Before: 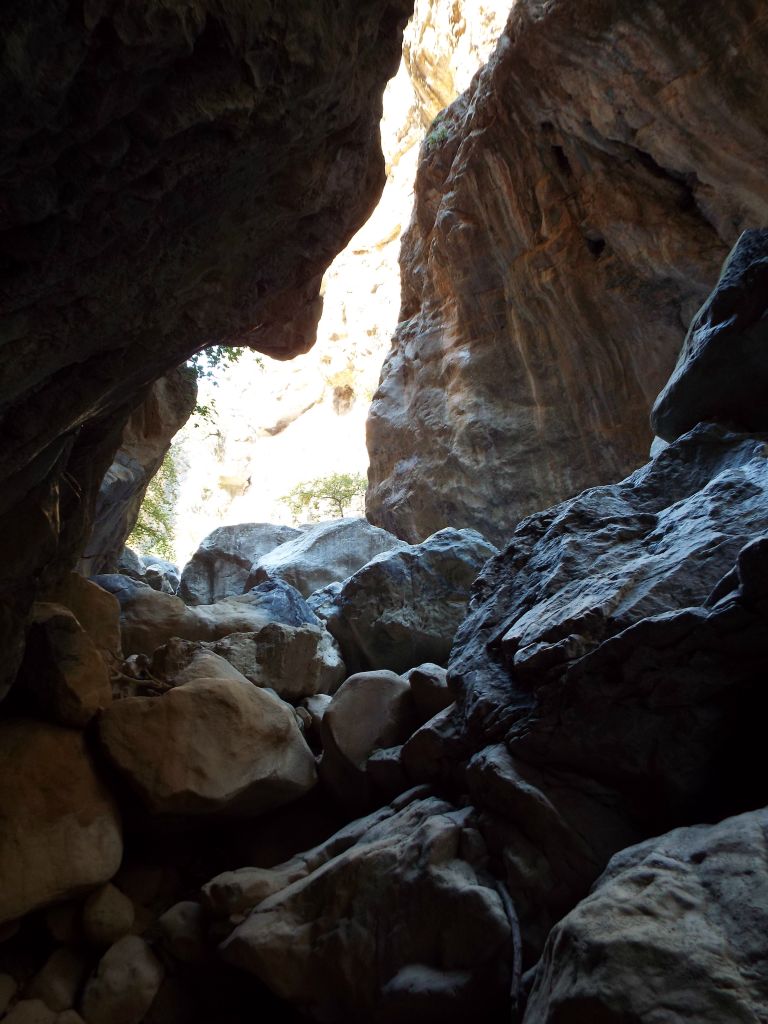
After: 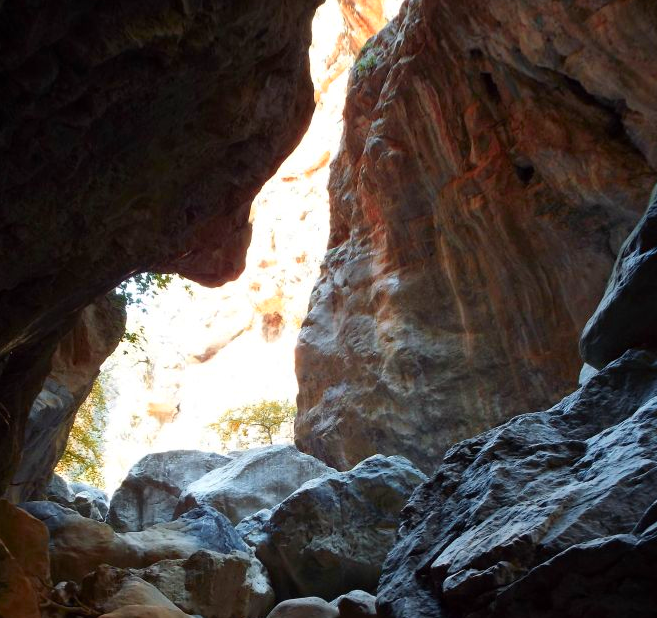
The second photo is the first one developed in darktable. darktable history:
color zones: curves: ch1 [(0.24, 0.634) (0.75, 0.5)]; ch2 [(0.253, 0.437) (0.745, 0.491)], mix 102.12%
crop and rotate: left 9.345%, top 7.22%, right 4.982%, bottom 32.331%
